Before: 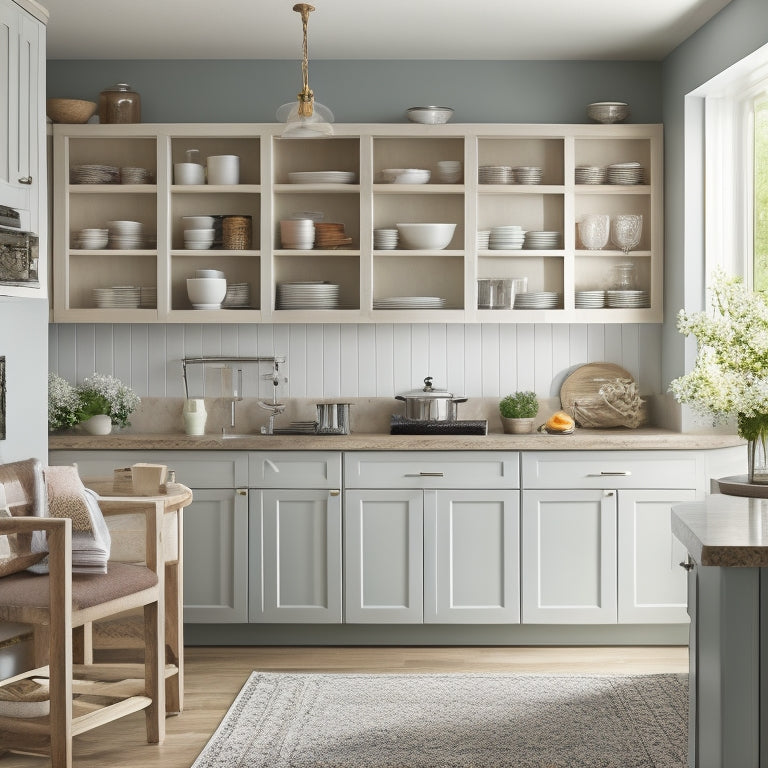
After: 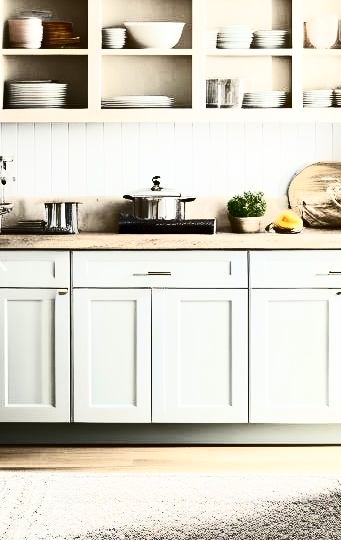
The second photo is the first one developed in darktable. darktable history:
color balance rgb: perceptual saturation grading › global saturation 20%, global vibrance 20%
contrast equalizer: octaves 7, y [[0.6 ×6], [0.55 ×6], [0 ×6], [0 ×6], [0 ×6]], mix 0.3
crop: left 35.432%, top 26.233%, right 20.145%, bottom 3.432%
contrast brightness saturation: contrast 0.93, brightness 0.2
